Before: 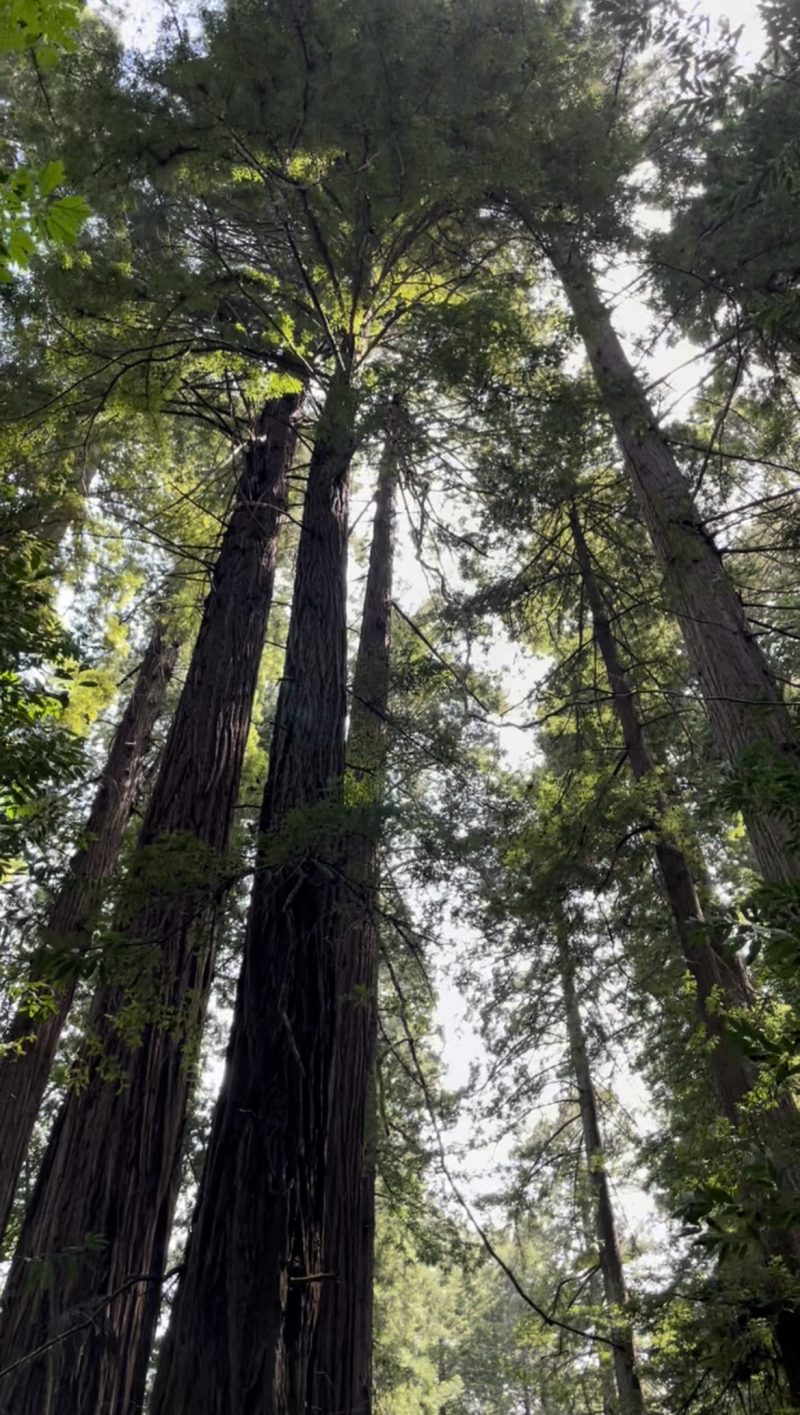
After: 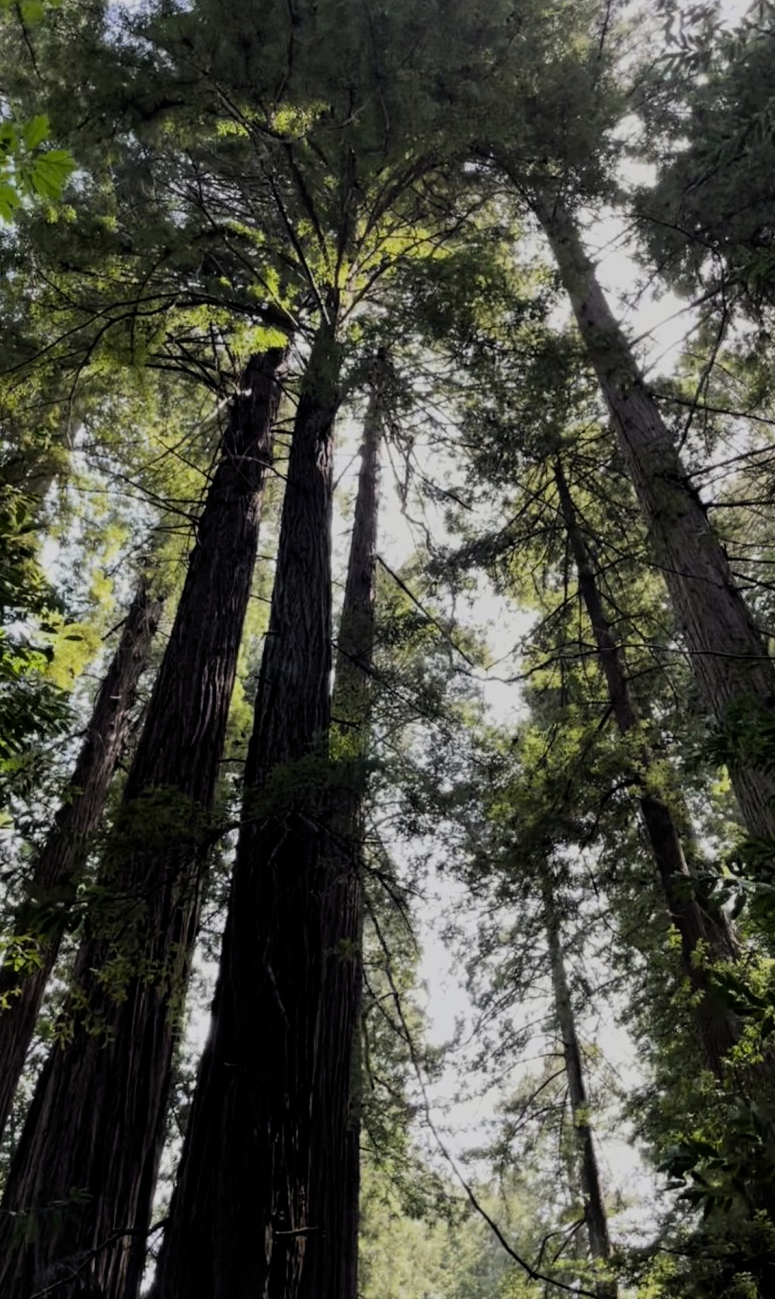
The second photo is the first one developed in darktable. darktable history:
crop: left 1.964%, top 3.251%, right 1.122%, bottom 4.933%
filmic rgb: black relative exposure -7.65 EV, white relative exposure 4.56 EV, hardness 3.61, contrast 1.05
